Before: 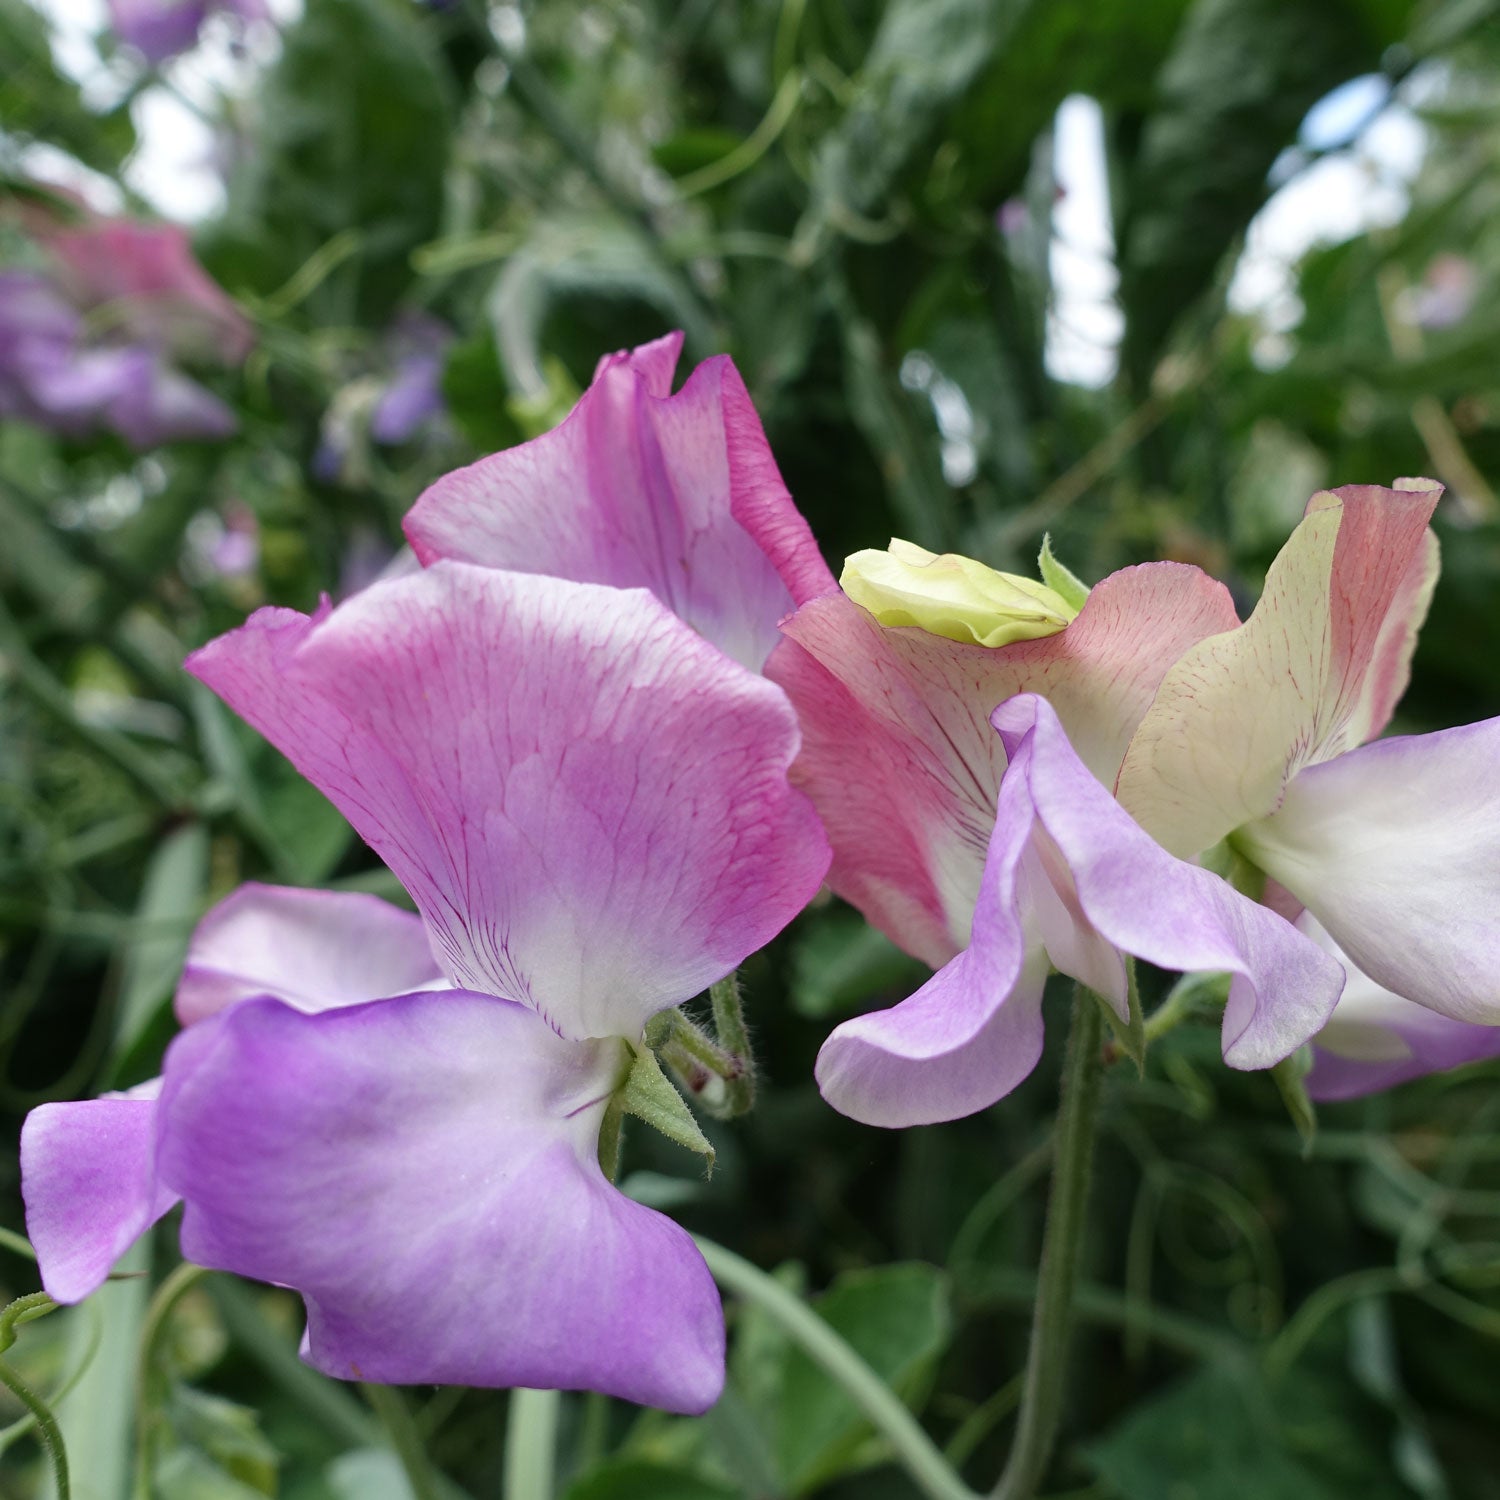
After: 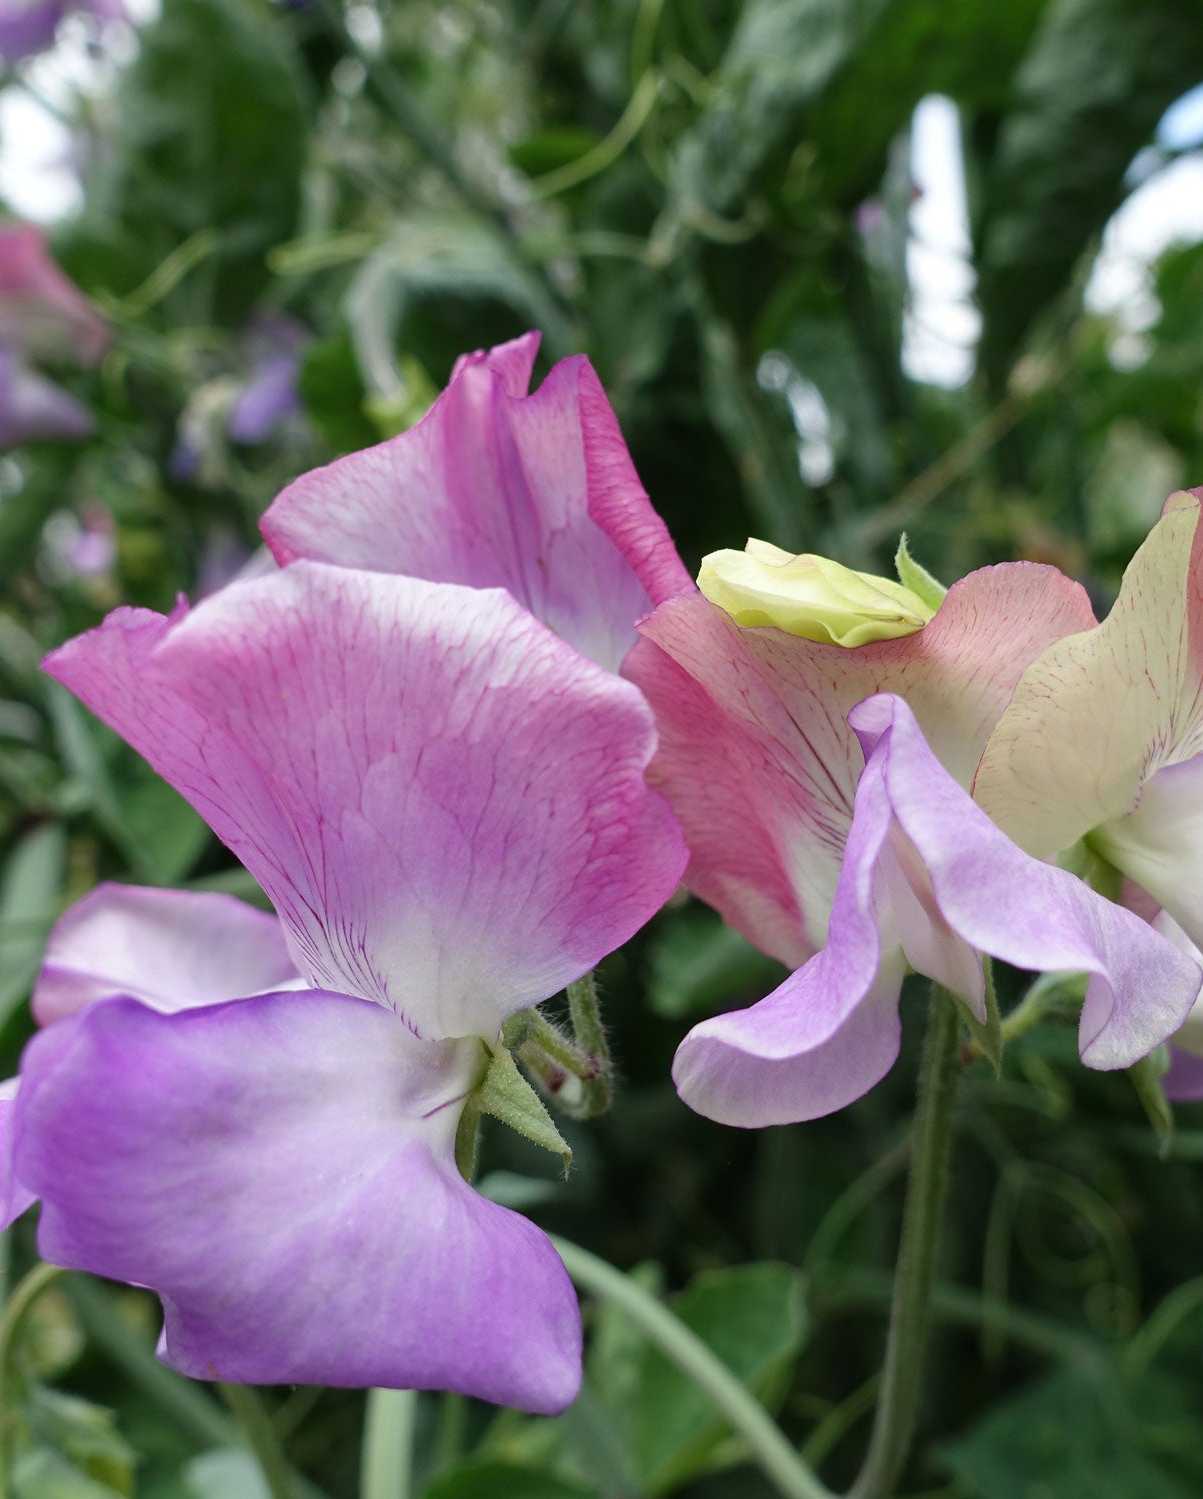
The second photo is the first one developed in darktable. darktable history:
crop and rotate: left 9.597%, right 10.195%
